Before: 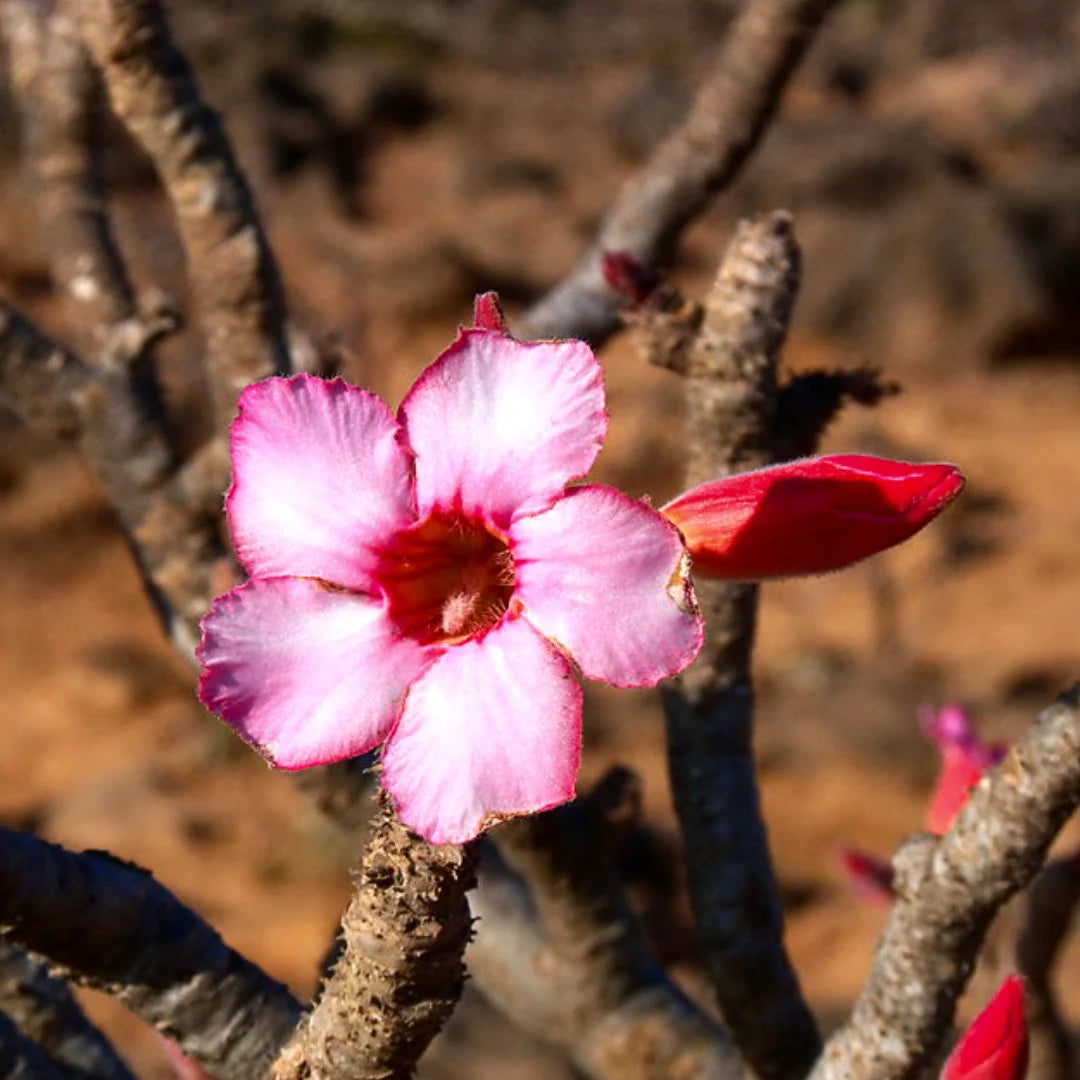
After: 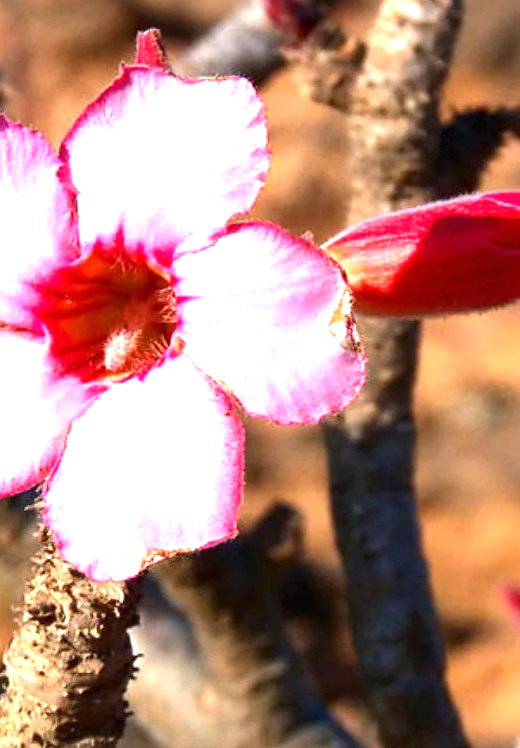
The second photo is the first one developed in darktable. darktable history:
exposure: exposure 1.262 EV, compensate highlight preservation false
crop: left 31.349%, top 24.364%, right 20.414%, bottom 6.339%
